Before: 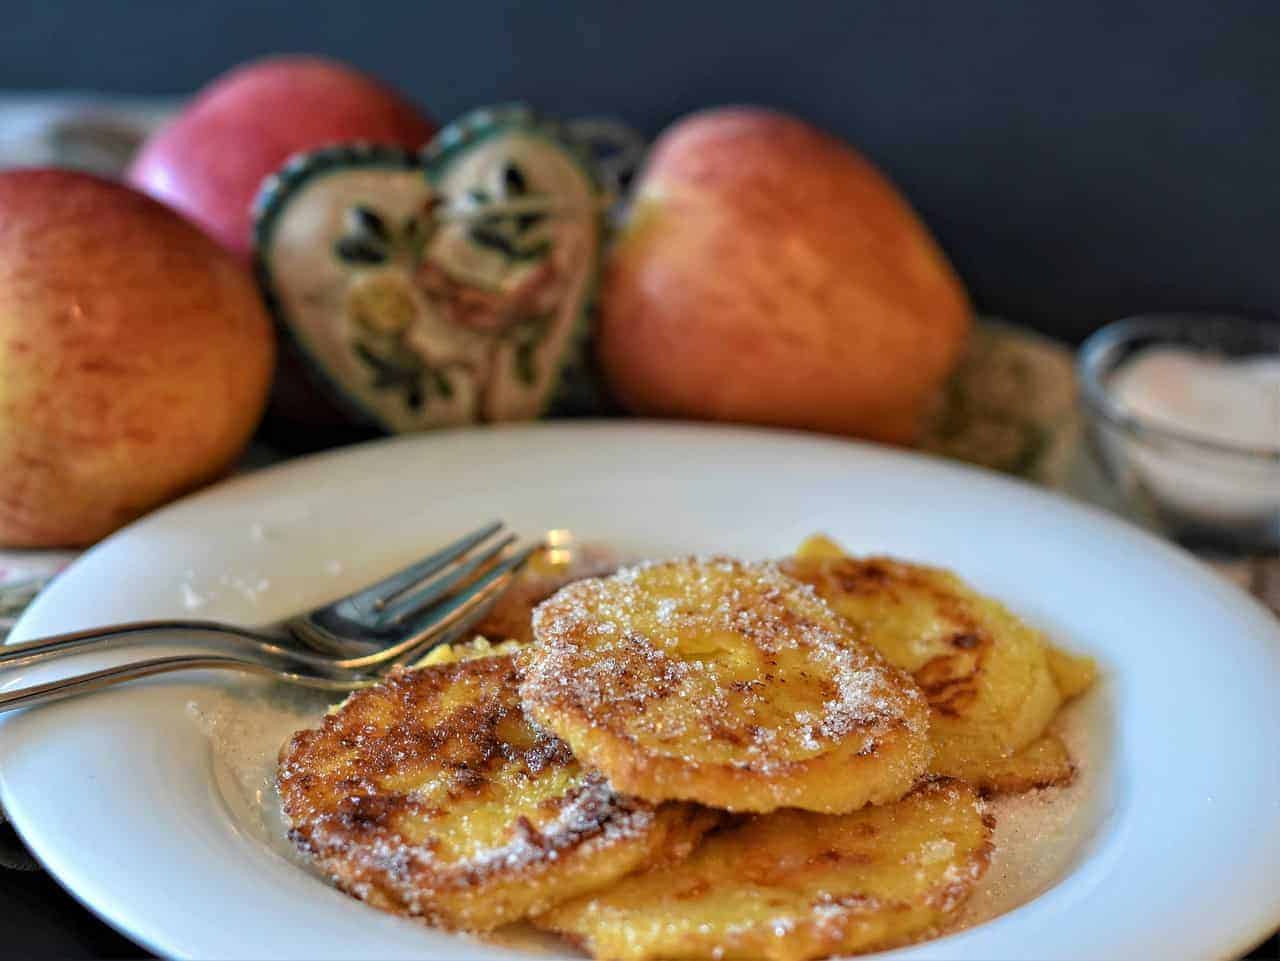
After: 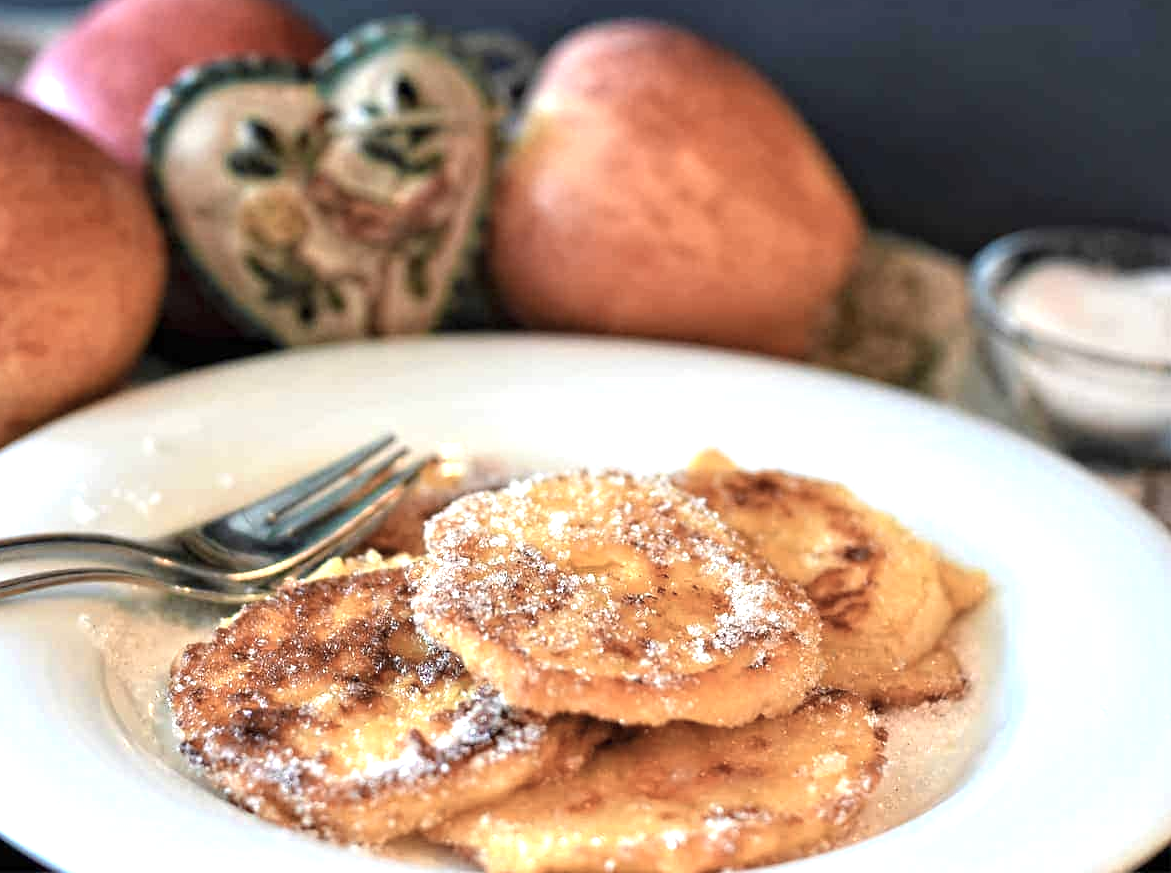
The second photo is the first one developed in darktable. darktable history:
contrast brightness saturation: contrast 0.057, brightness -0.014, saturation -0.244
exposure: exposure 1 EV, compensate highlight preservation false
crop and rotate: left 8.477%, top 9.098%
color zones: curves: ch1 [(0, 0.455) (0.063, 0.455) (0.286, 0.495) (0.429, 0.5) (0.571, 0.5) (0.714, 0.5) (0.857, 0.5) (1, 0.455)]; ch2 [(0, 0.532) (0.063, 0.521) (0.233, 0.447) (0.429, 0.489) (0.571, 0.5) (0.714, 0.5) (0.857, 0.5) (1, 0.532)]
